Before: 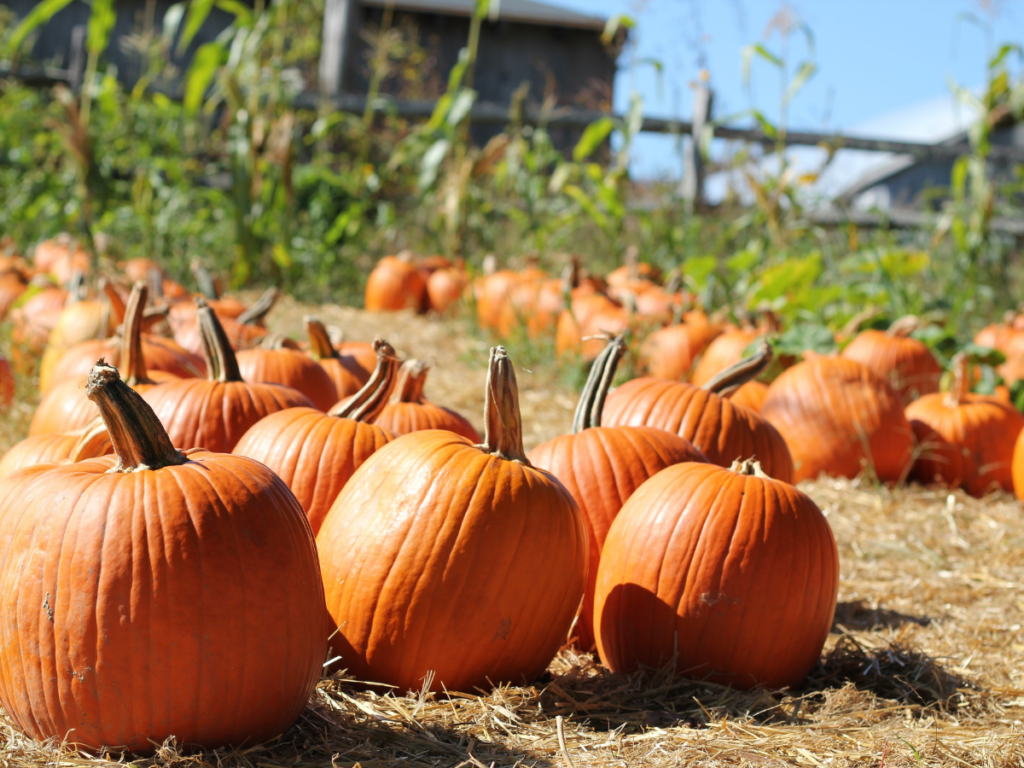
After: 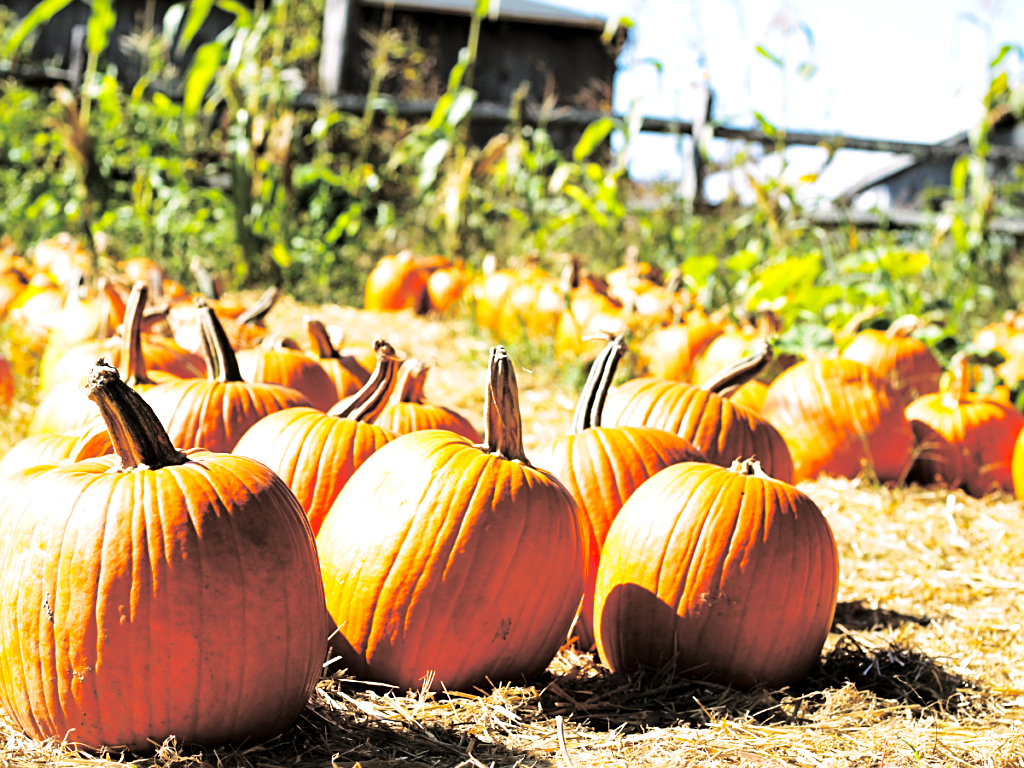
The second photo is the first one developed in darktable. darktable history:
contrast brightness saturation: saturation -0.05
local contrast: mode bilateral grid, contrast 20, coarseness 50, detail 141%, midtone range 0.2
exposure: black level correction 0, exposure 0.5 EV, compensate exposure bias true, compensate highlight preservation false
split-toning: shadows › hue 46.8°, shadows › saturation 0.17, highlights › hue 316.8°, highlights › saturation 0.27, balance -51.82
sharpen: on, module defaults
color balance: contrast 8.5%, output saturation 105%
haze removal: strength 0.29, distance 0.25, compatibility mode true, adaptive false
base curve: curves: ch0 [(0, 0) (0.036, 0.025) (0.121, 0.166) (0.206, 0.329) (0.605, 0.79) (1, 1)], preserve colors none
